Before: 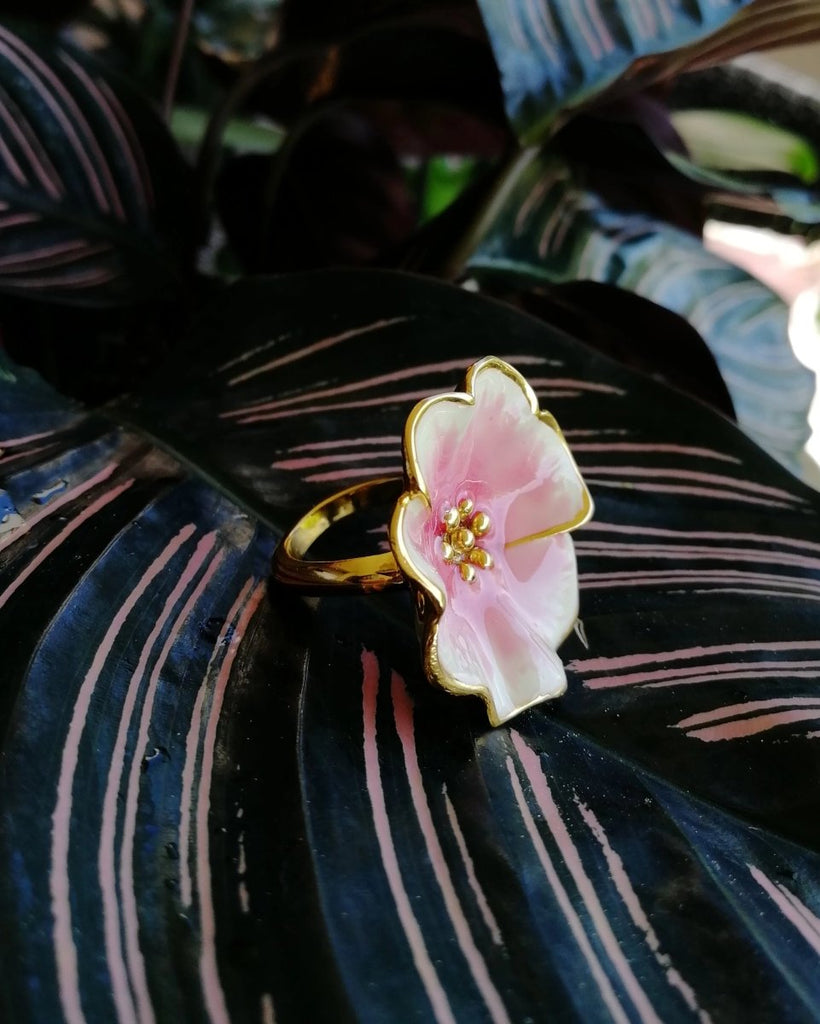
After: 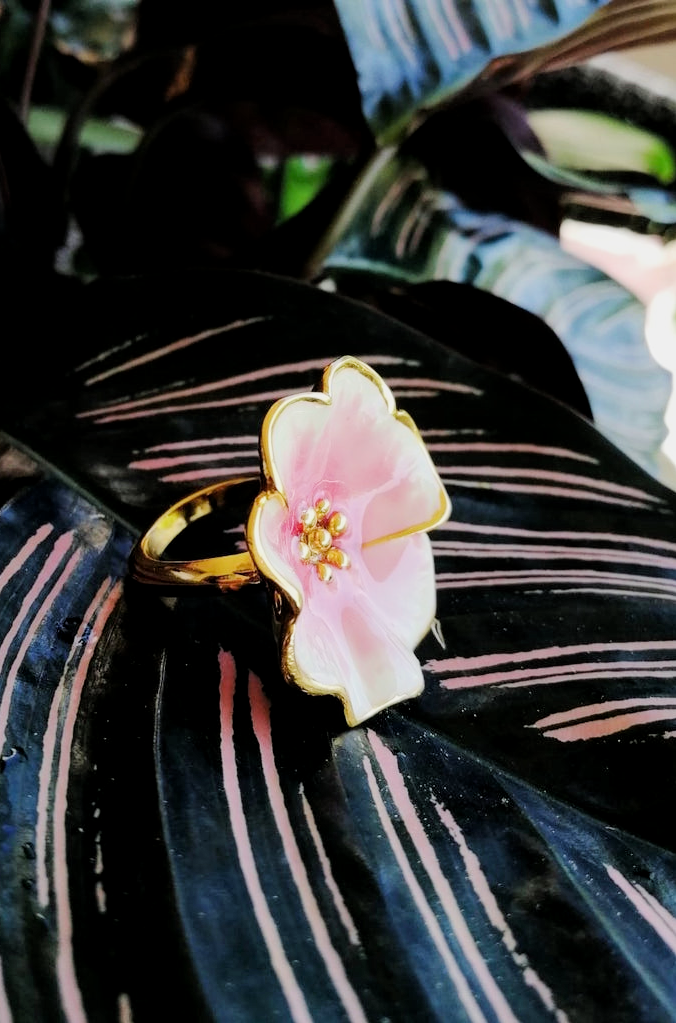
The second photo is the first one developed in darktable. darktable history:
filmic rgb: black relative exposure -7.13 EV, white relative exposure 5.35 EV, hardness 3.03
local contrast: highlights 100%, shadows 99%, detail 120%, midtone range 0.2
exposure: black level correction 0, exposure 1.1 EV, compensate exposure bias true, compensate highlight preservation false
crop: left 17.457%, bottom 0.033%
